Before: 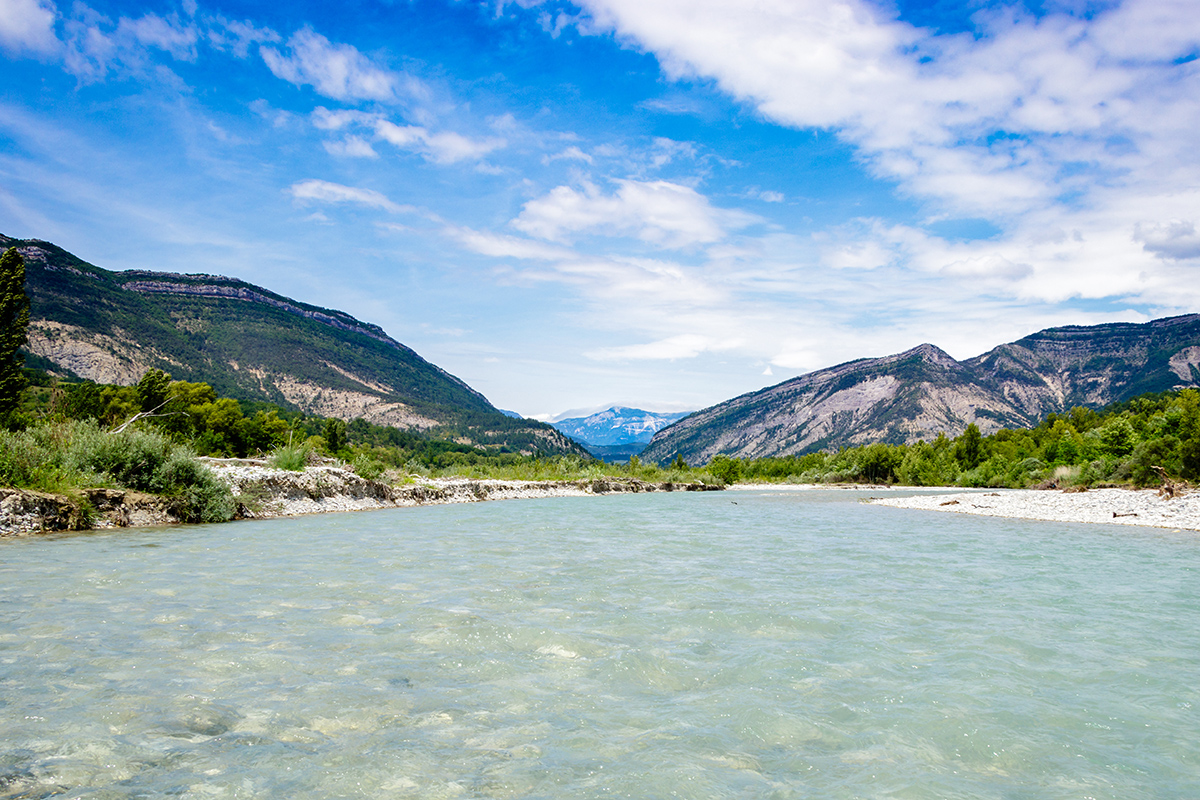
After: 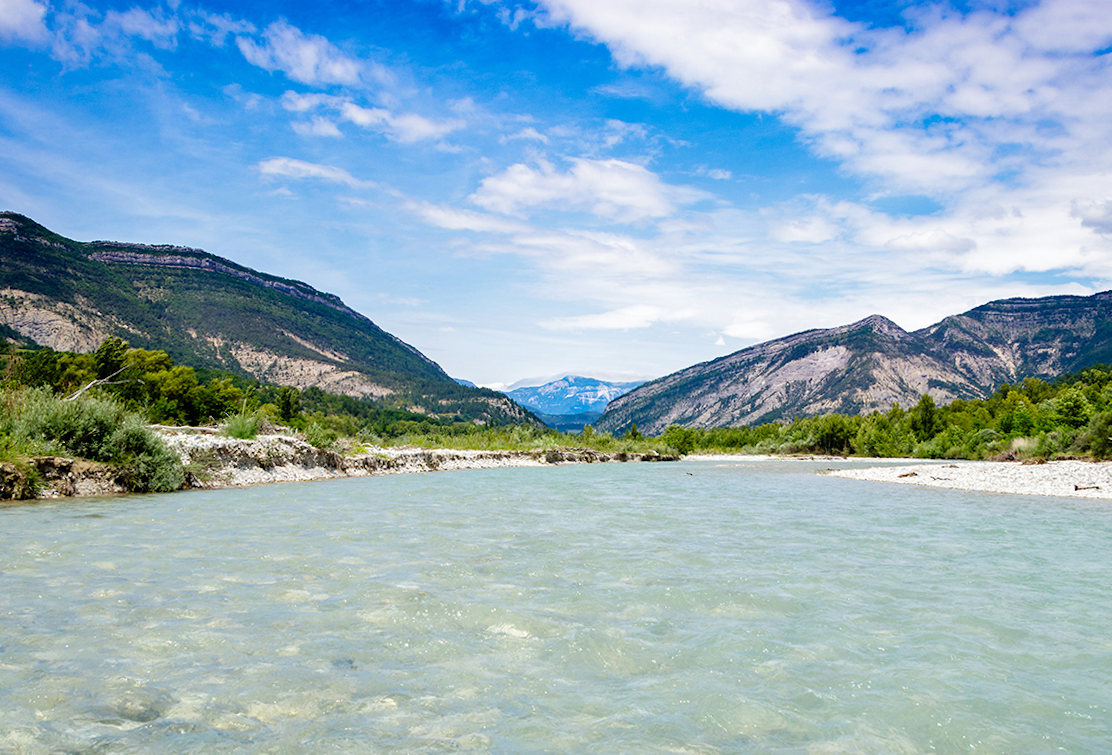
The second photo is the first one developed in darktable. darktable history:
color zones: mix -62.47%
crop: top 0.448%, right 0.264%, bottom 5.045%
rotate and perspective: rotation 0.215°, lens shift (vertical) -0.139, crop left 0.069, crop right 0.939, crop top 0.002, crop bottom 0.996
tone equalizer: on, module defaults
